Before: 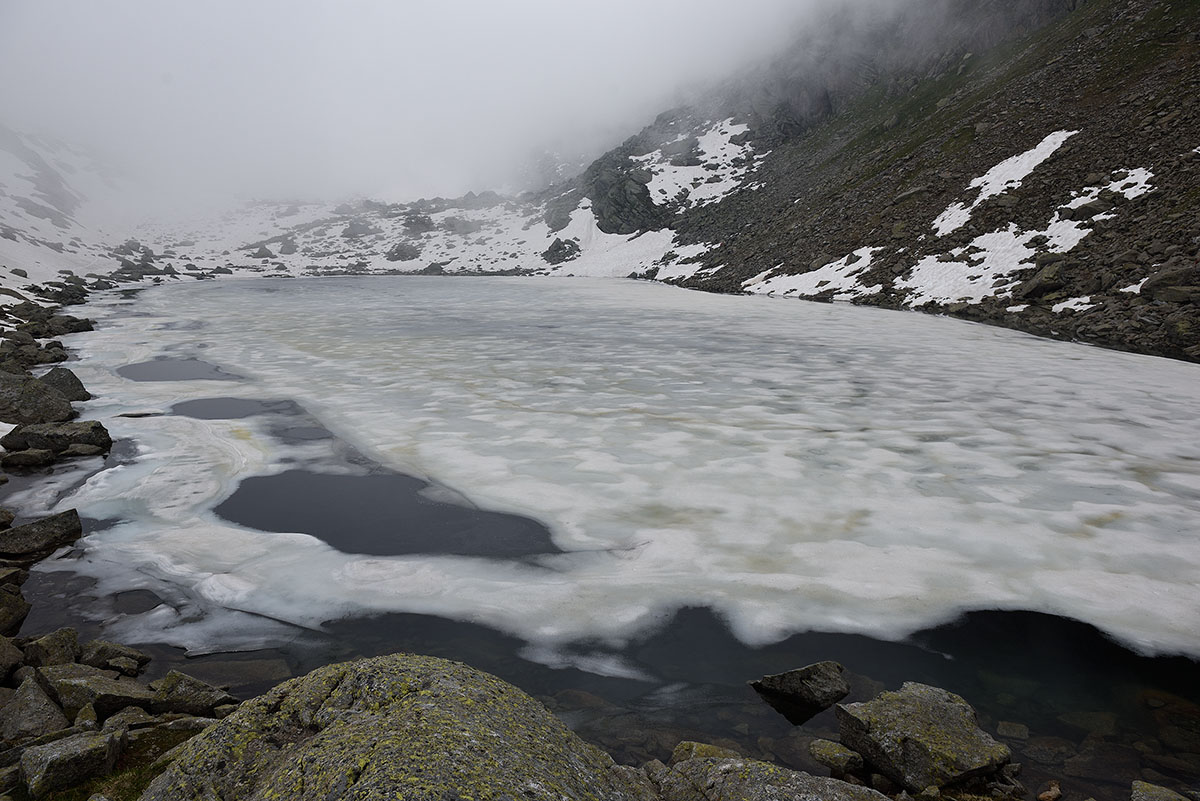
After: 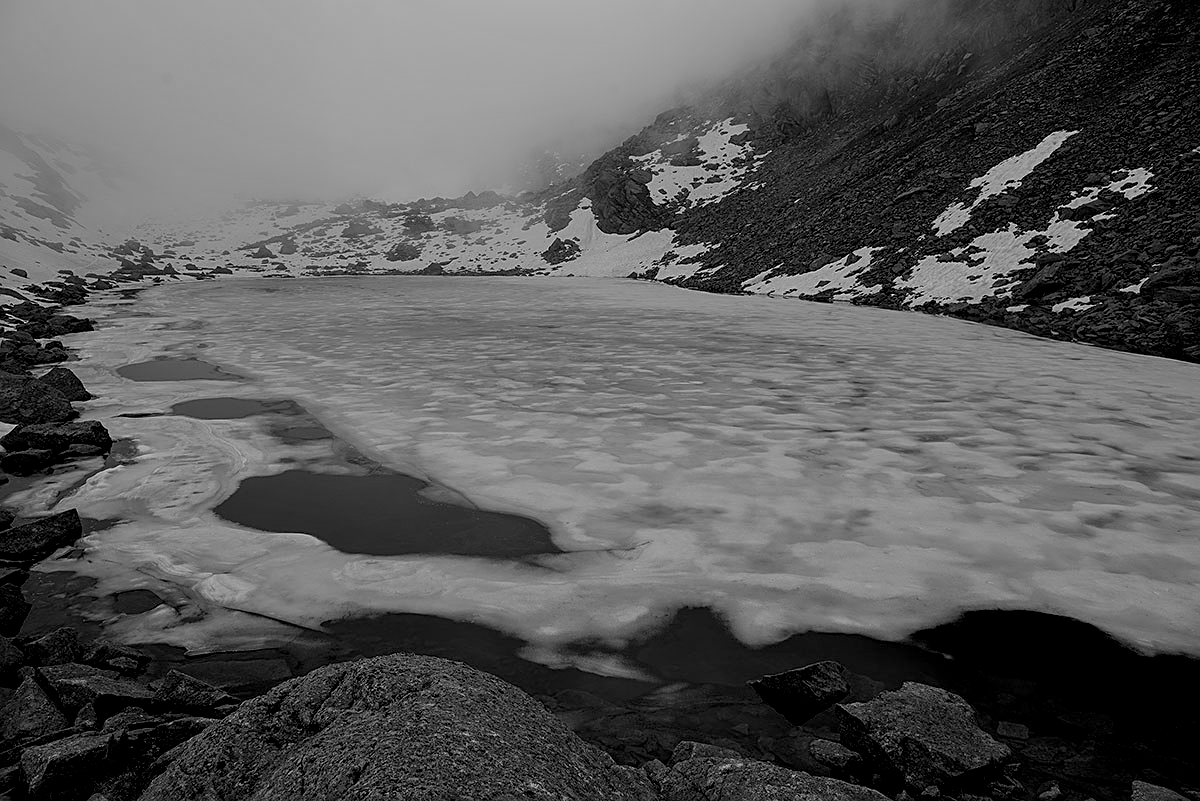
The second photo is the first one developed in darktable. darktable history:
exposure: black level correction 0.009, exposure -0.637 EV, compensate highlight preservation false
color calibration: output gray [0.253, 0.26, 0.487, 0], gray › normalize channels true, illuminant same as pipeline (D50), adaptation XYZ, x 0.346, y 0.359, gamut compression 0
sharpen: on, module defaults
local contrast: on, module defaults
